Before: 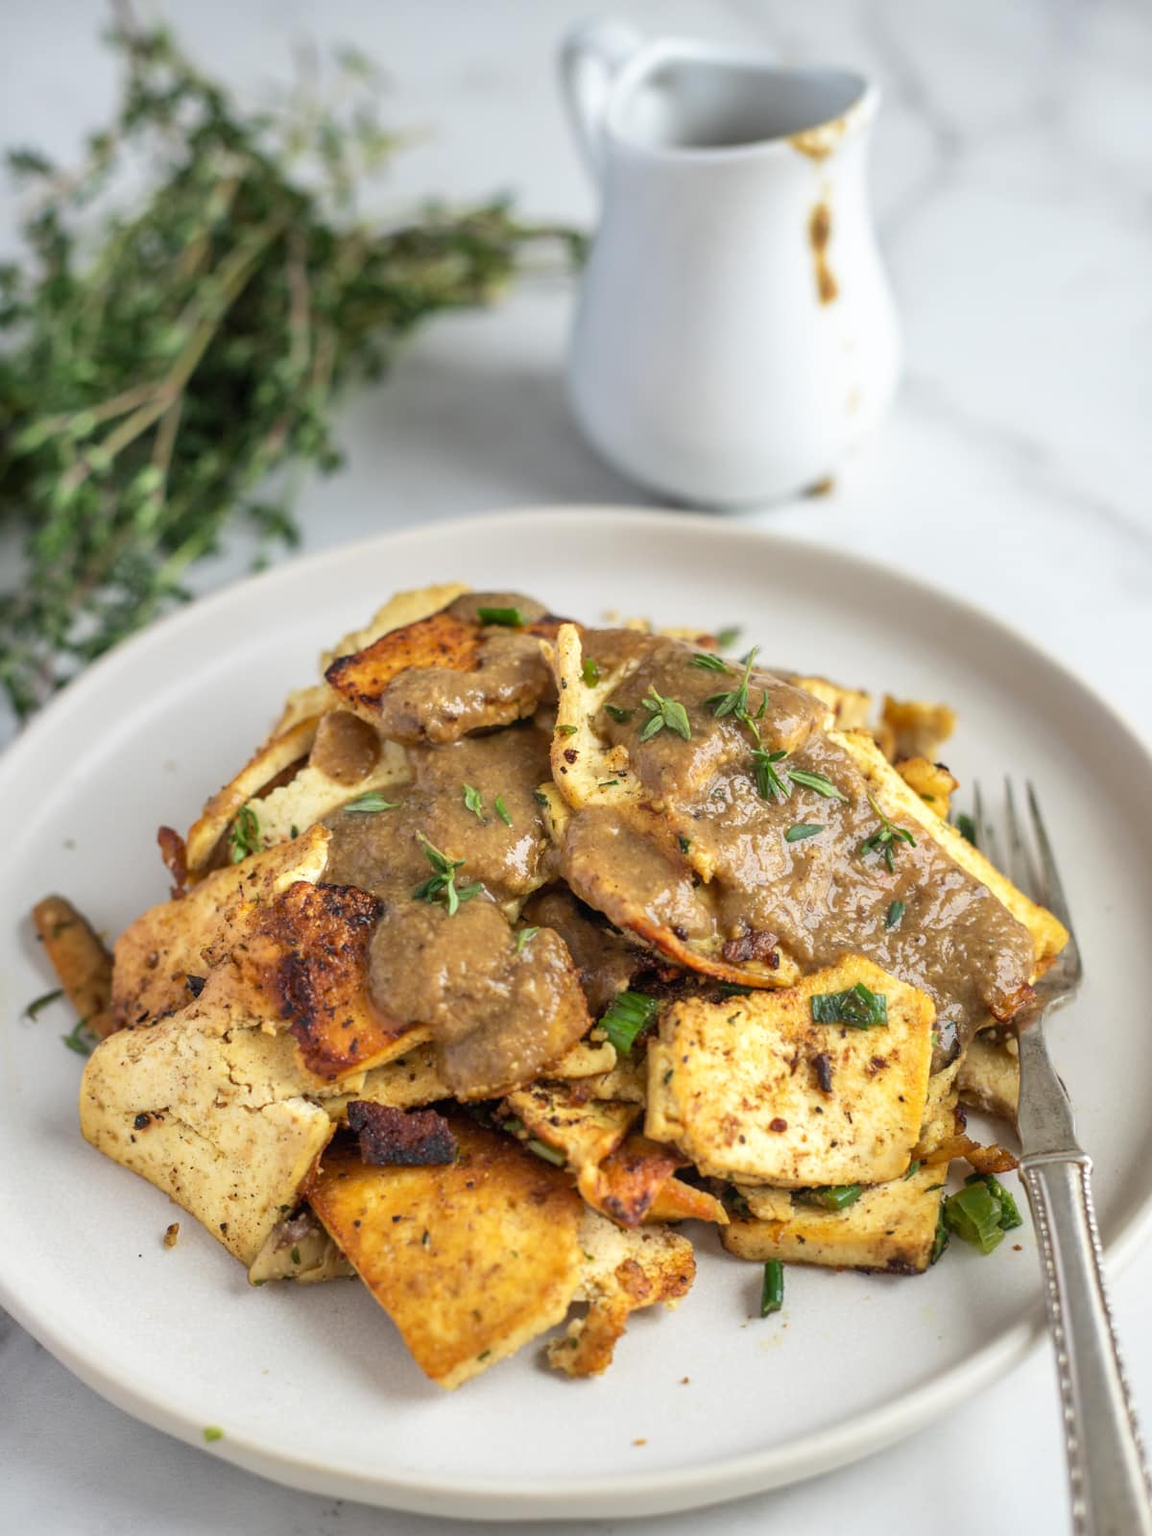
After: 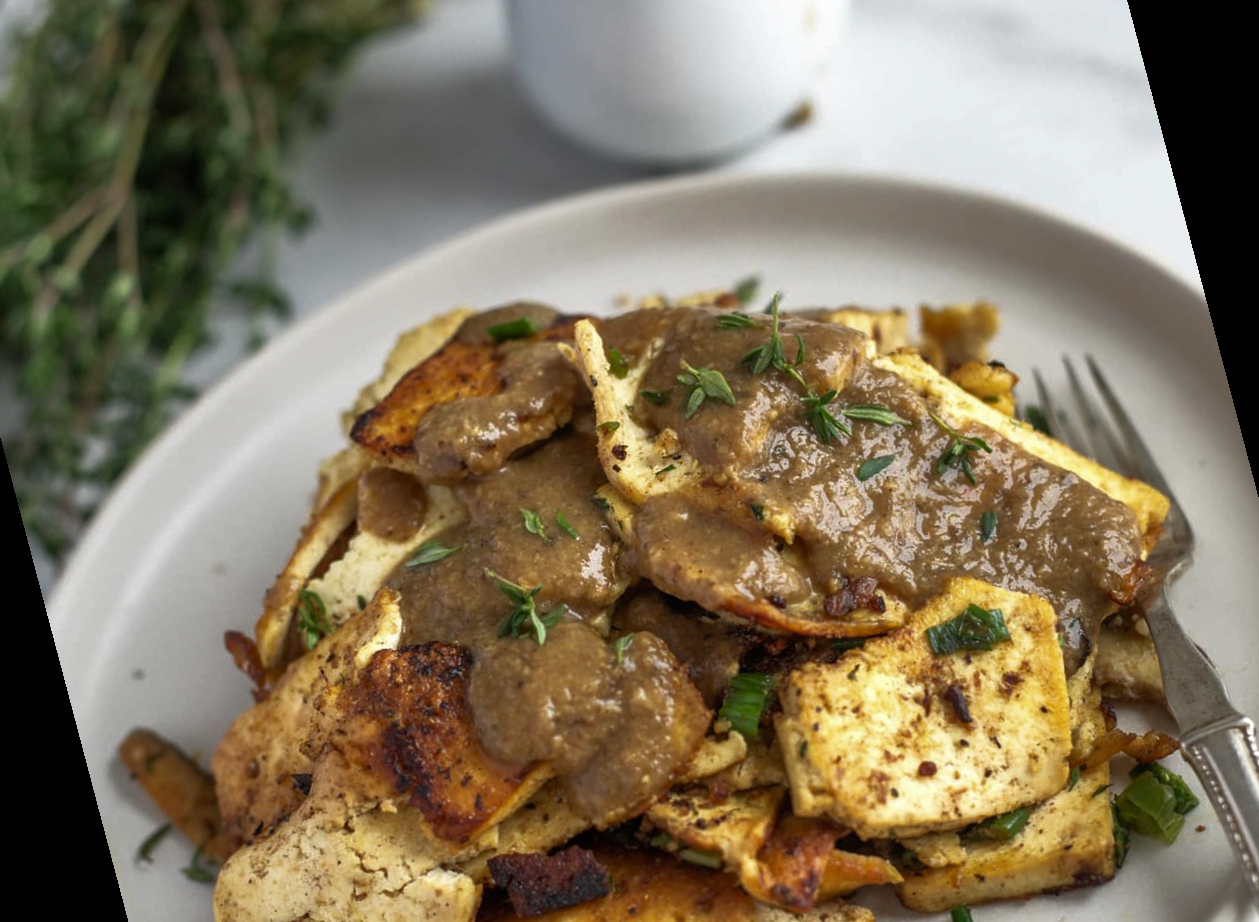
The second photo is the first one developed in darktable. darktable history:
rgb curve: curves: ch0 [(0, 0) (0.415, 0.237) (1, 1)]
rotate and perspective: rotation -14.8°, crop left 0.1, crop right 0.903, crop top 0.25, crop bottom 0.748
